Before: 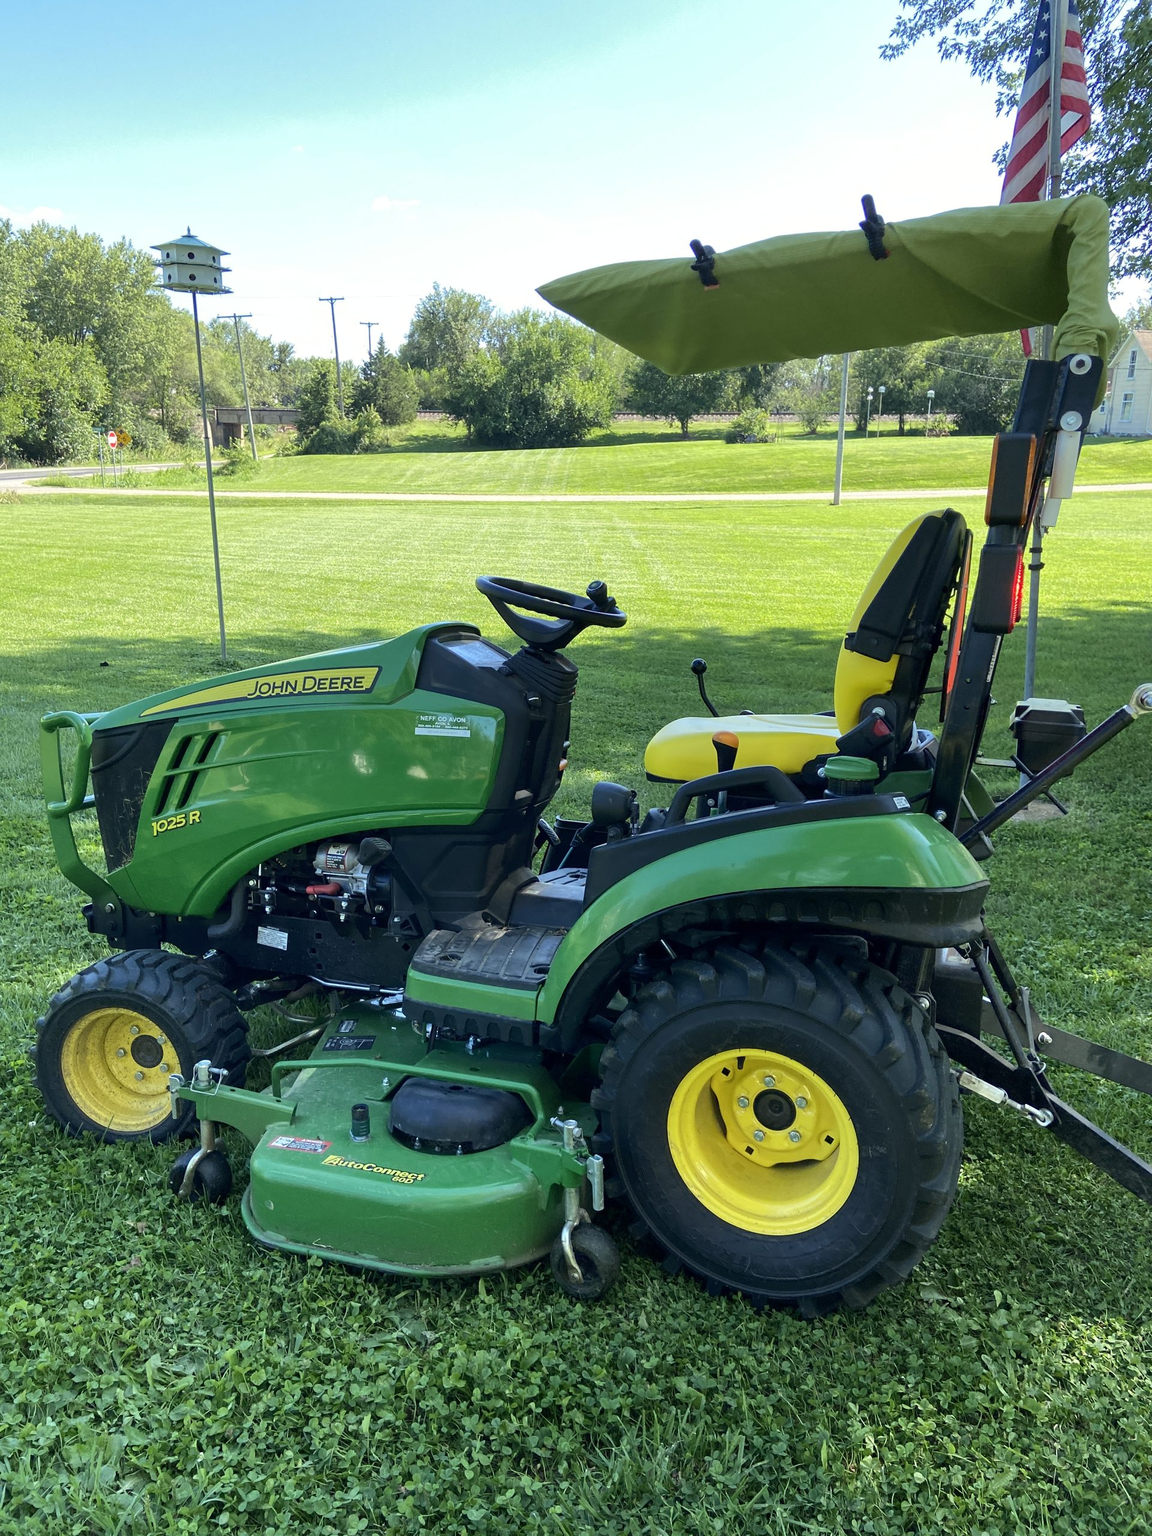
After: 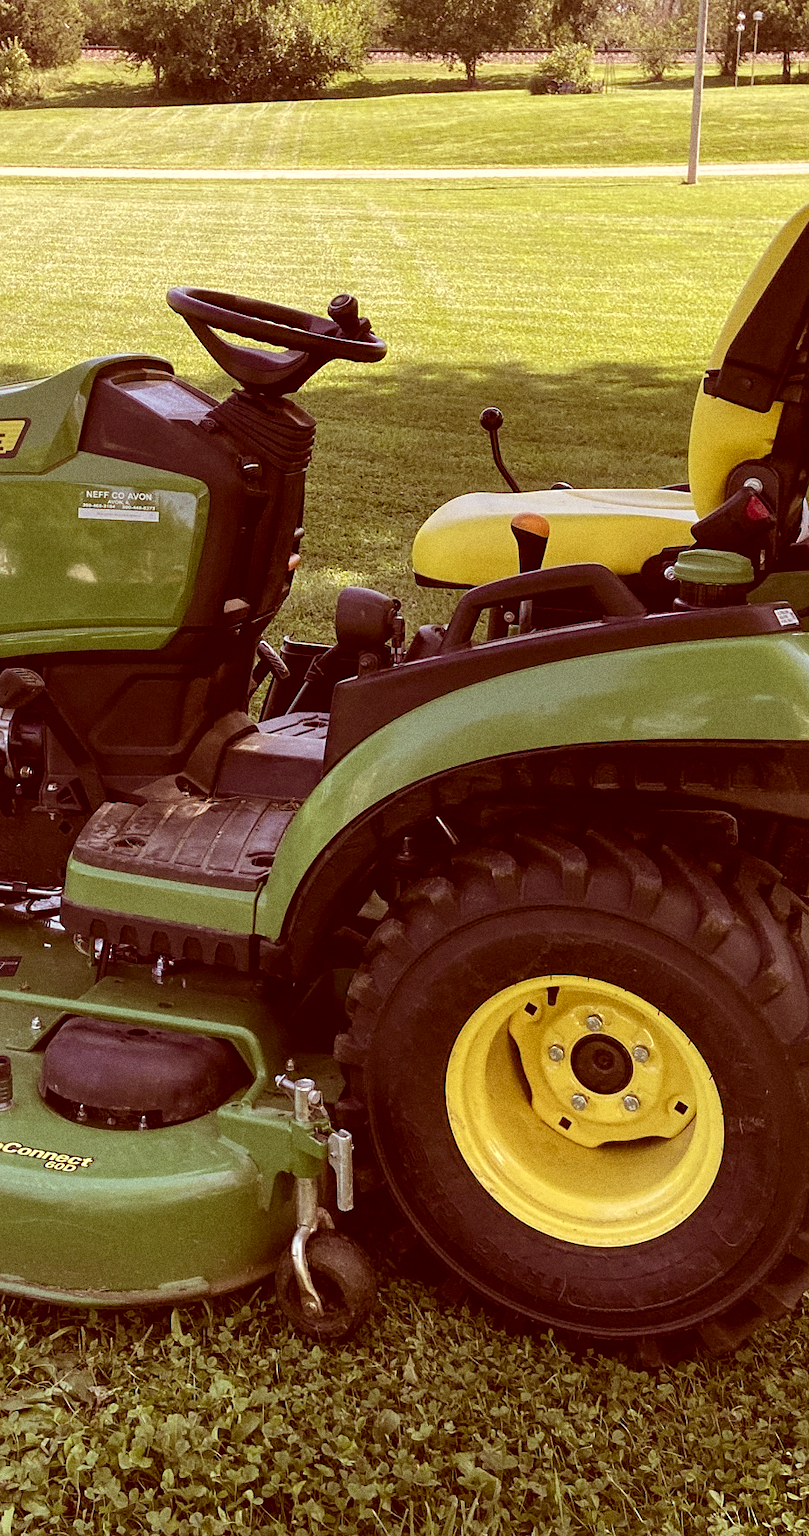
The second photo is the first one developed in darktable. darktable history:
grain: coarseness 11.82 ISO, strength 36.67%, mid-tones bias 74.17%
color correction: highlights a* 9.03, highlights b* 8.71, shadows a* 40, shadows b* 40, saturation 0.8
crop: left 31.379%, top 24.658%, right 20.326%, bottom 6.628%
local contrast: highlights 100%, shadows 100%, detail 120%, midtone range 0.2
sharpen: amount 0.2
